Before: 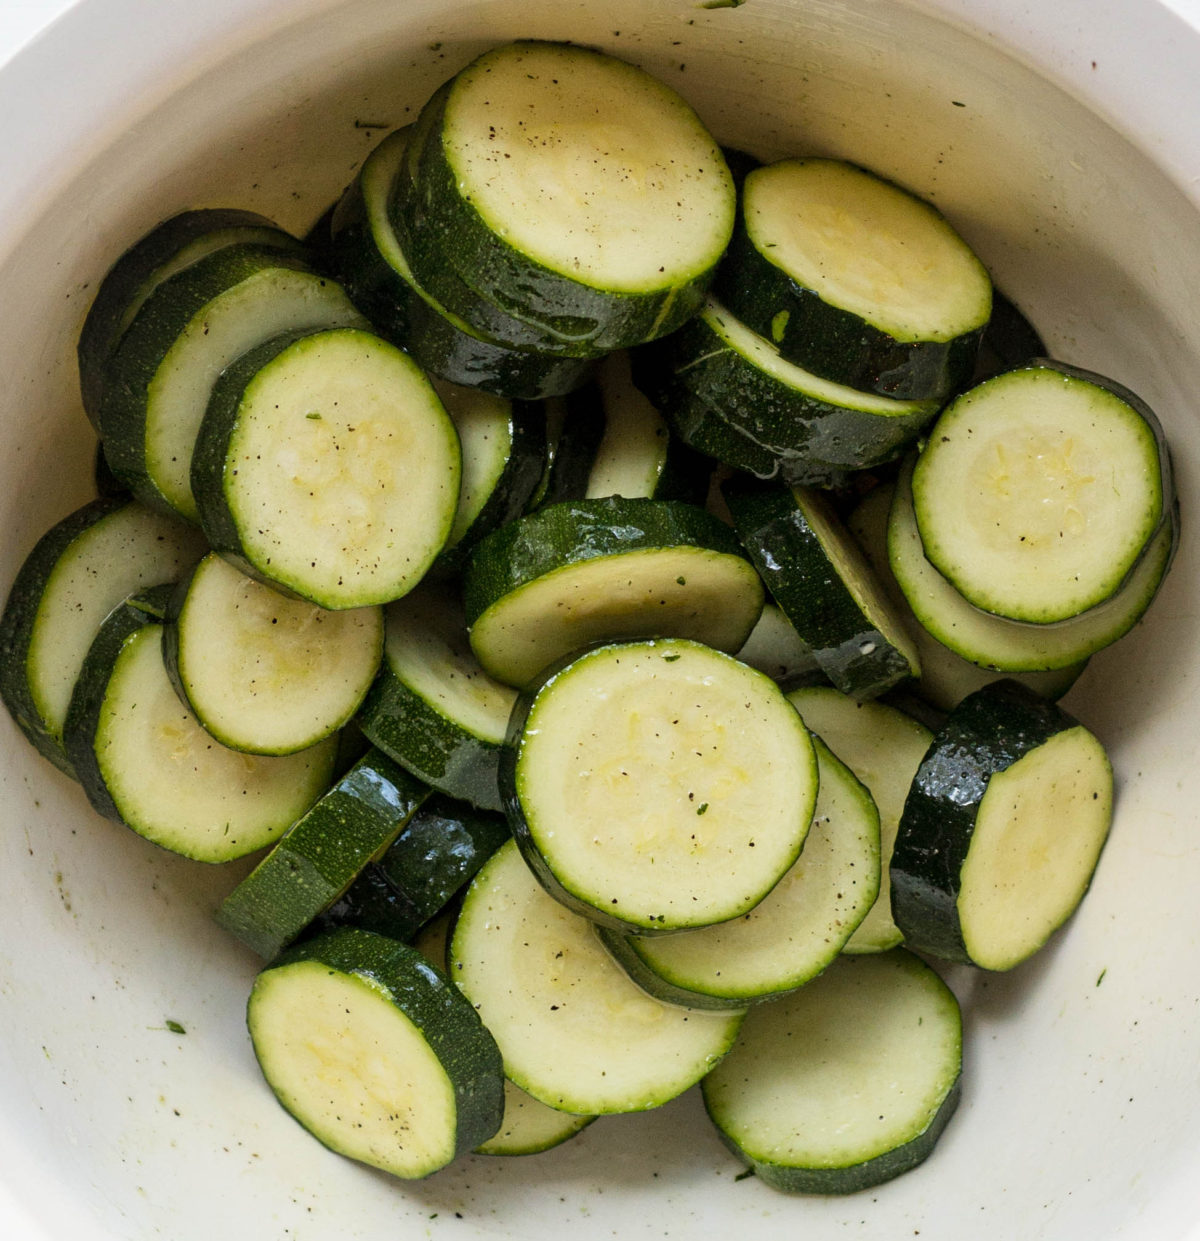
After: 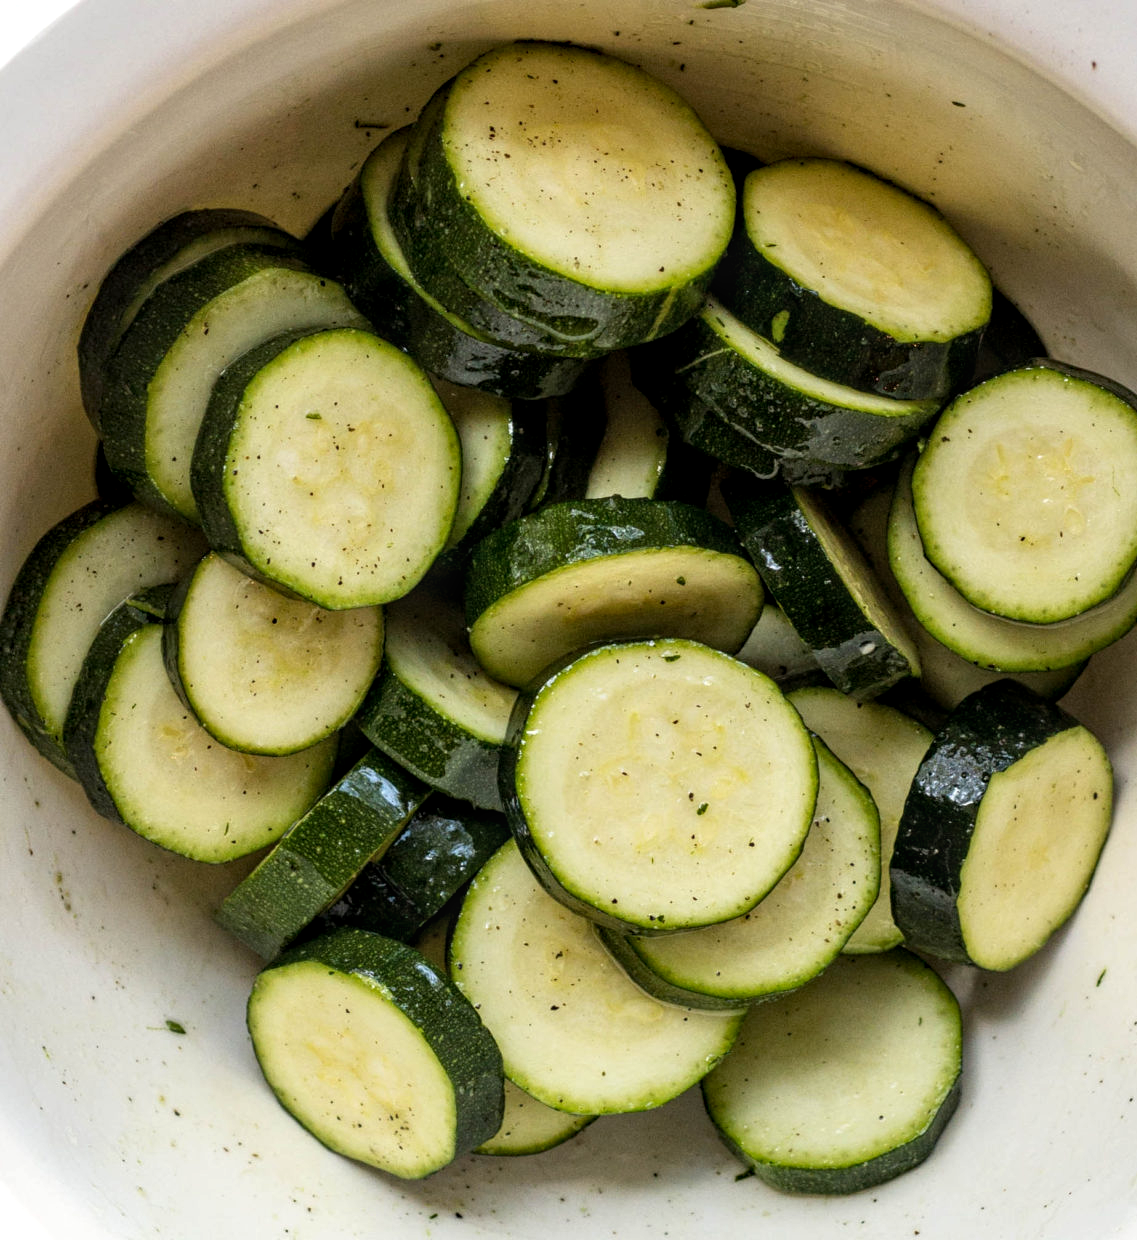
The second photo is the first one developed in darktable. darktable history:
color balance rgb: global offset › luminance -0.25%, perceptual saturation grading › global saturation 0.367%, contrast 5.06%
shadows and highlights: shadows -8.75, white point adjustment 1.58, highlights 9.32, highlights color adjustment 55.18%
crop and rotate: left 0%, right 5.219%
local contrast: on, module defaults
